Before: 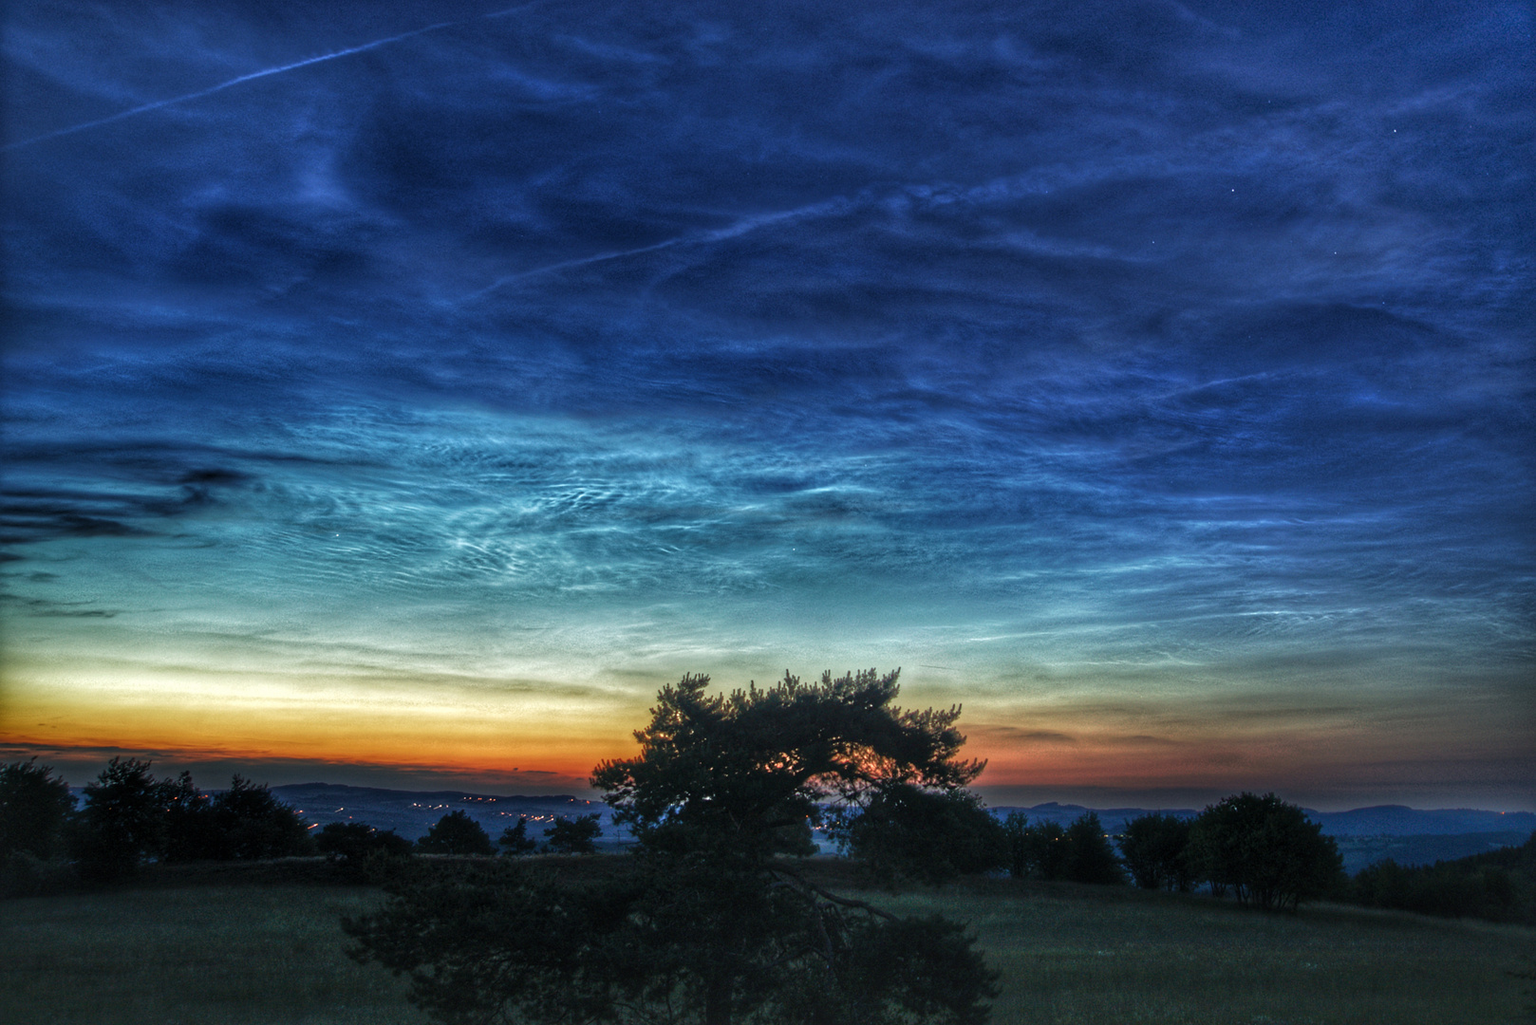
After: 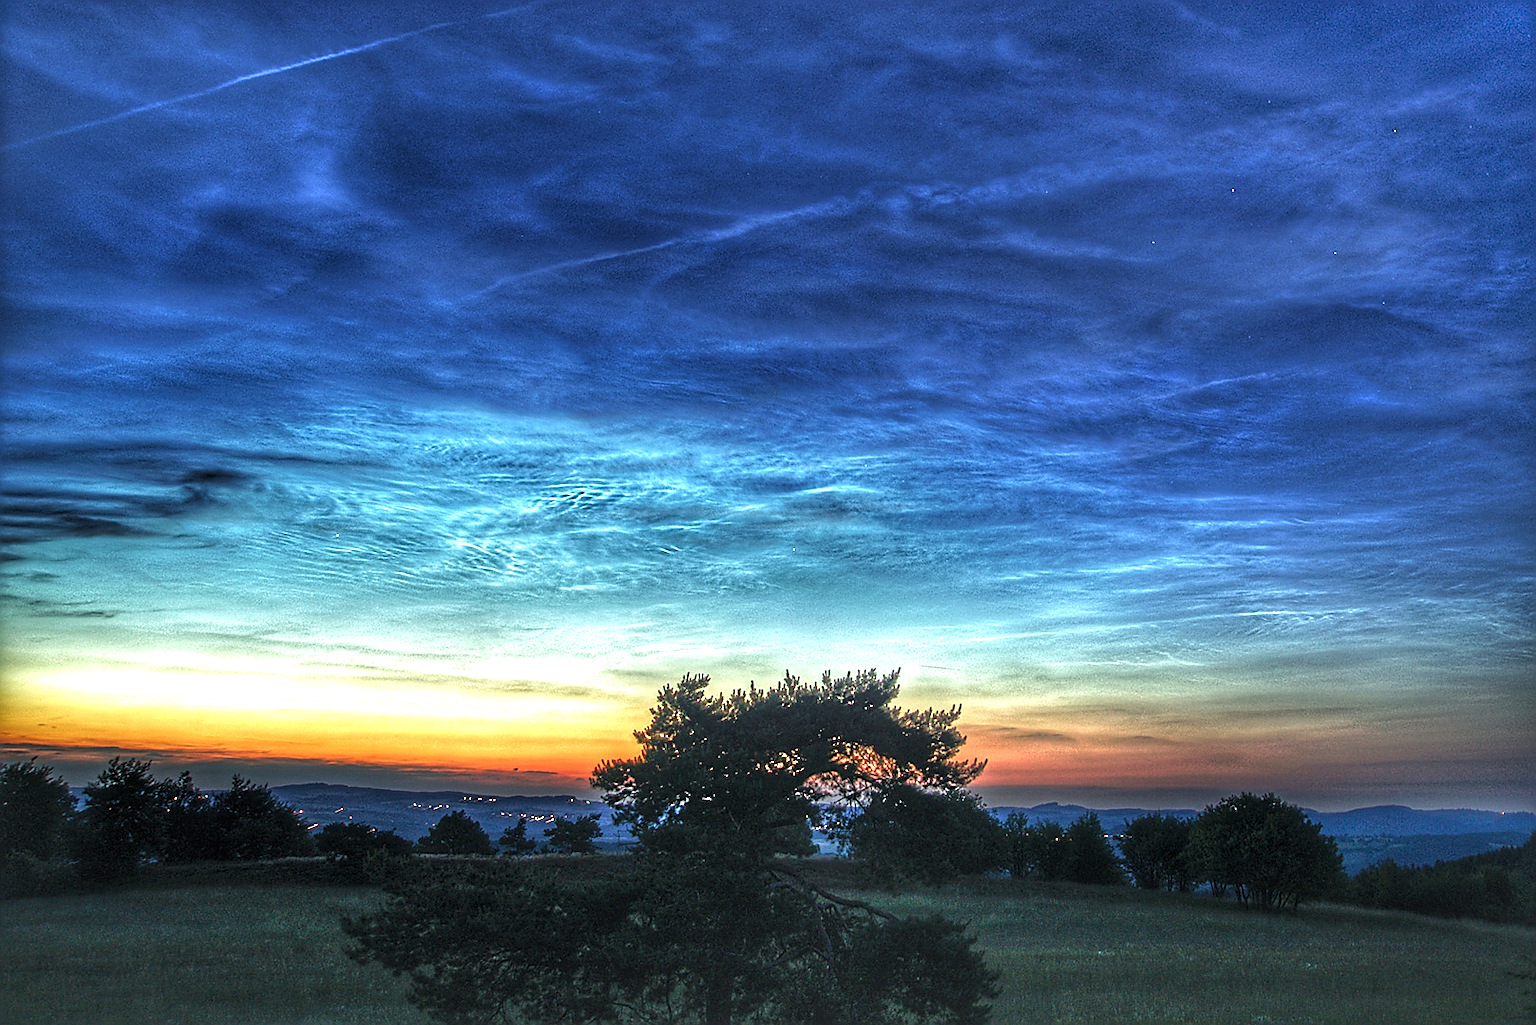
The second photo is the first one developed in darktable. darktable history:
exposure: black level correction 0, exposure 1.001 EV, compensate exposure bias true, compensate highlight preservation false
sharpen: radius 1.416, amount 1.259, threshold 0.812
